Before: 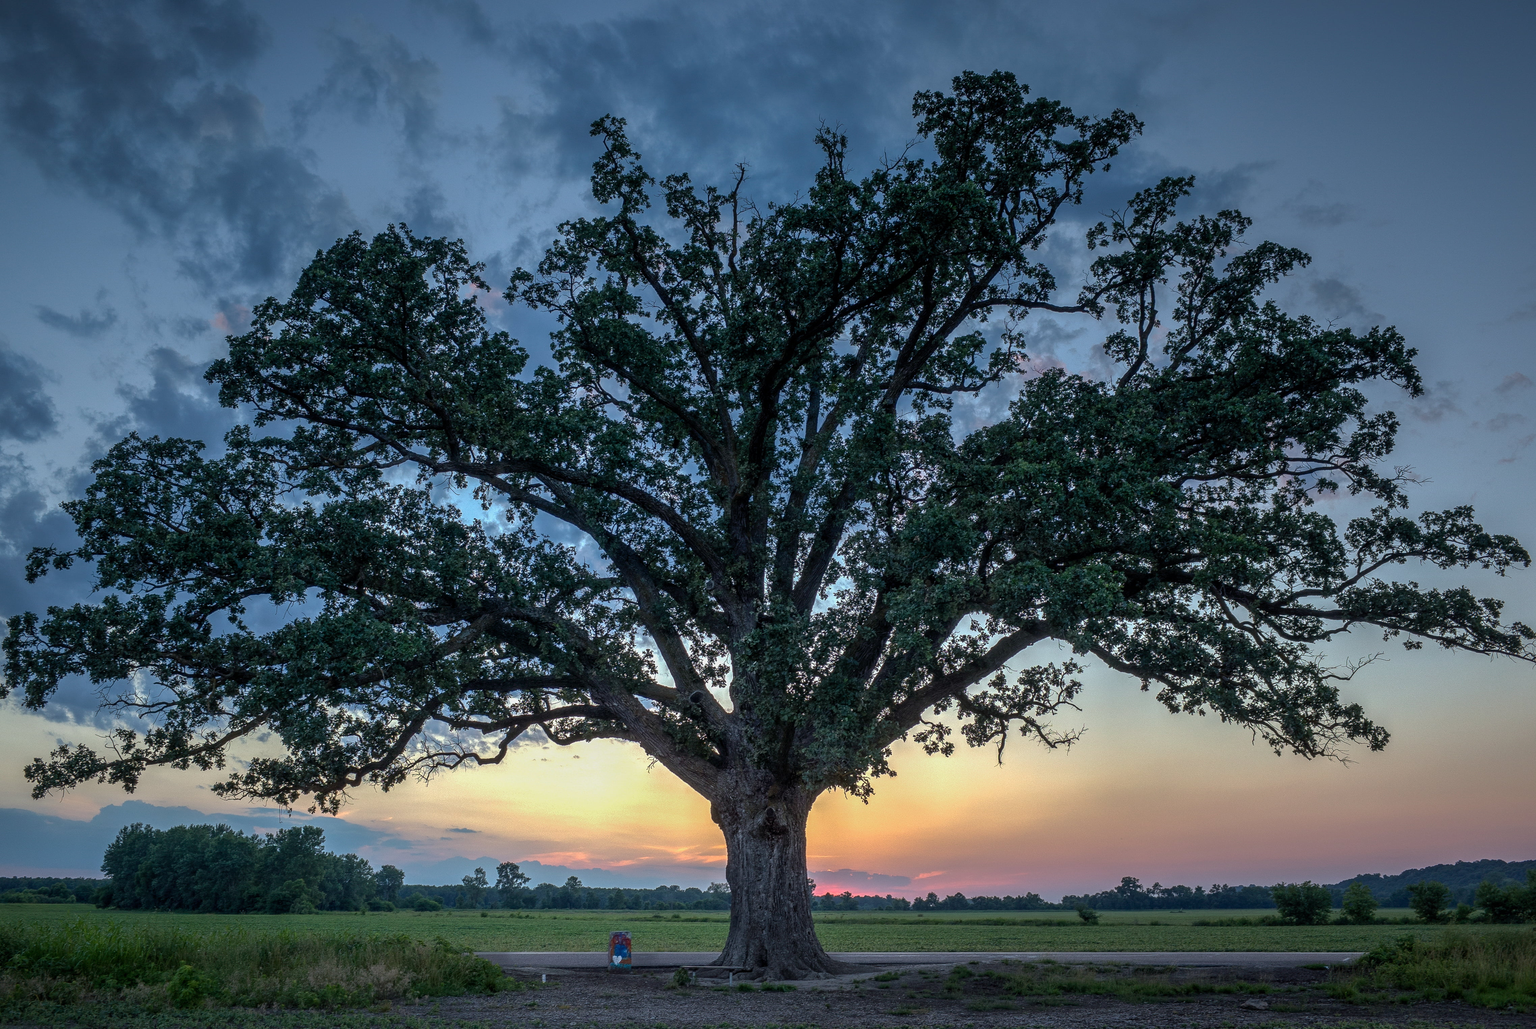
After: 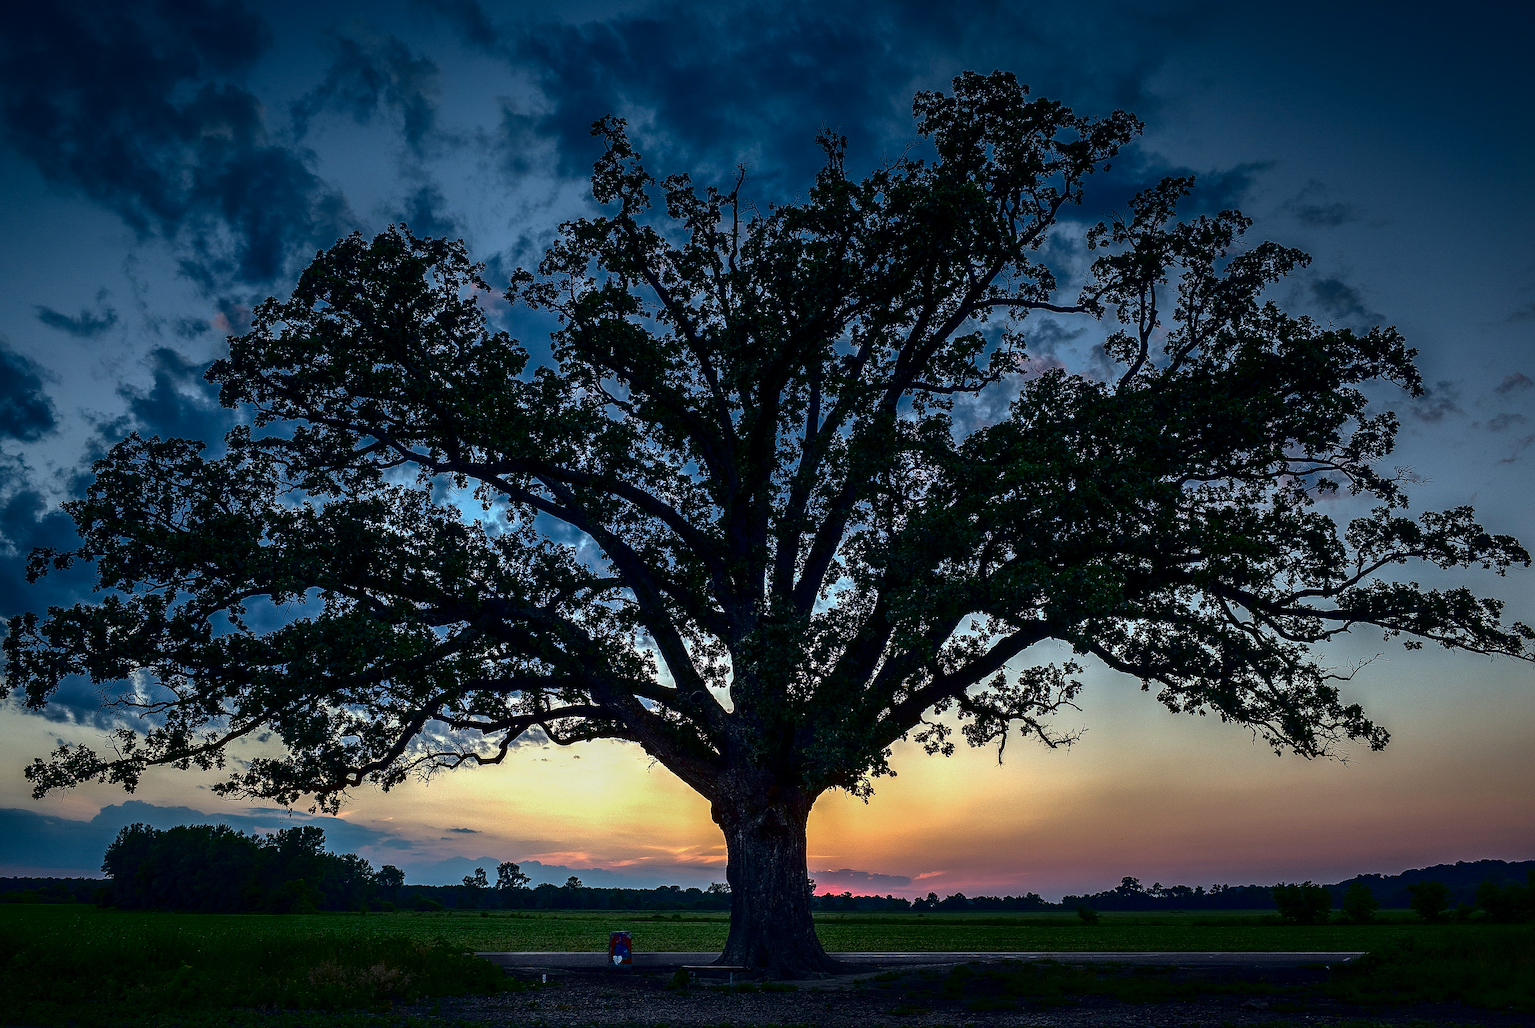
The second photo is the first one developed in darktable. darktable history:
contrast brightness saturation: contrast 0.13, brightness -0.24, saturation 0.14
sharpen: on, module defaults
fill light: exposure -2 EV, width 8.6
